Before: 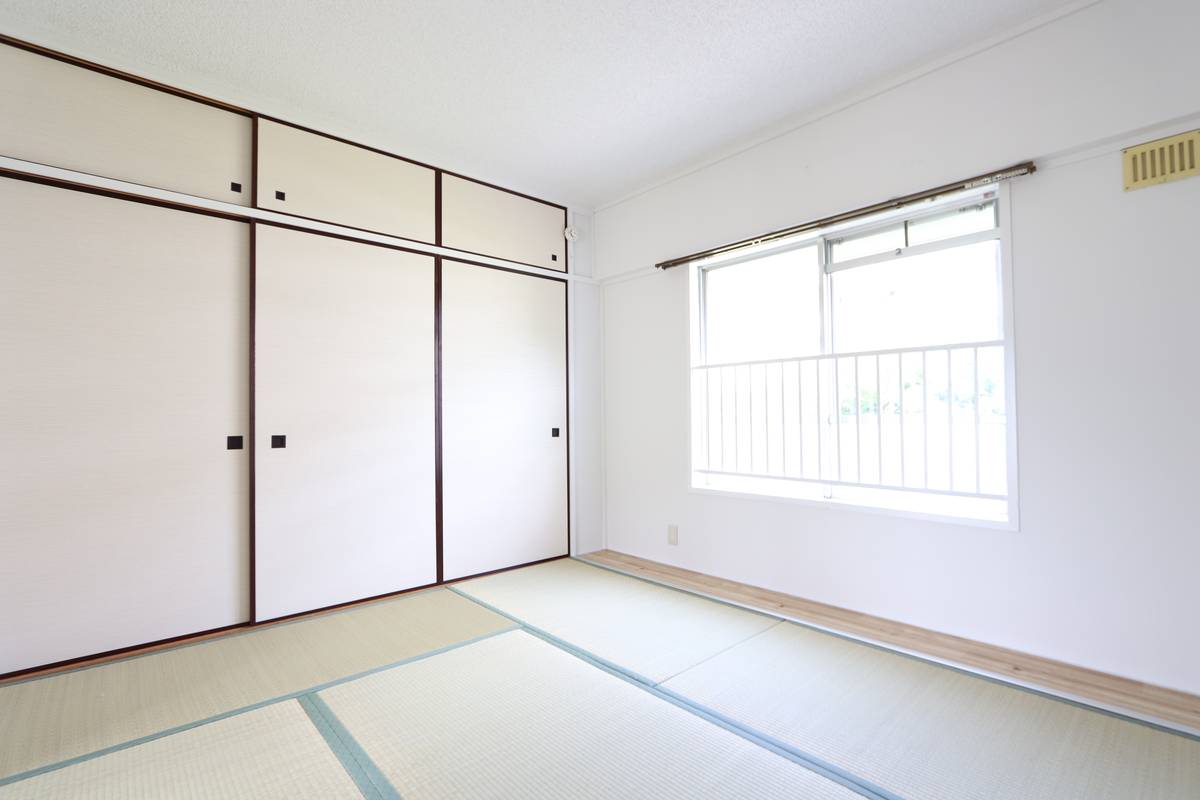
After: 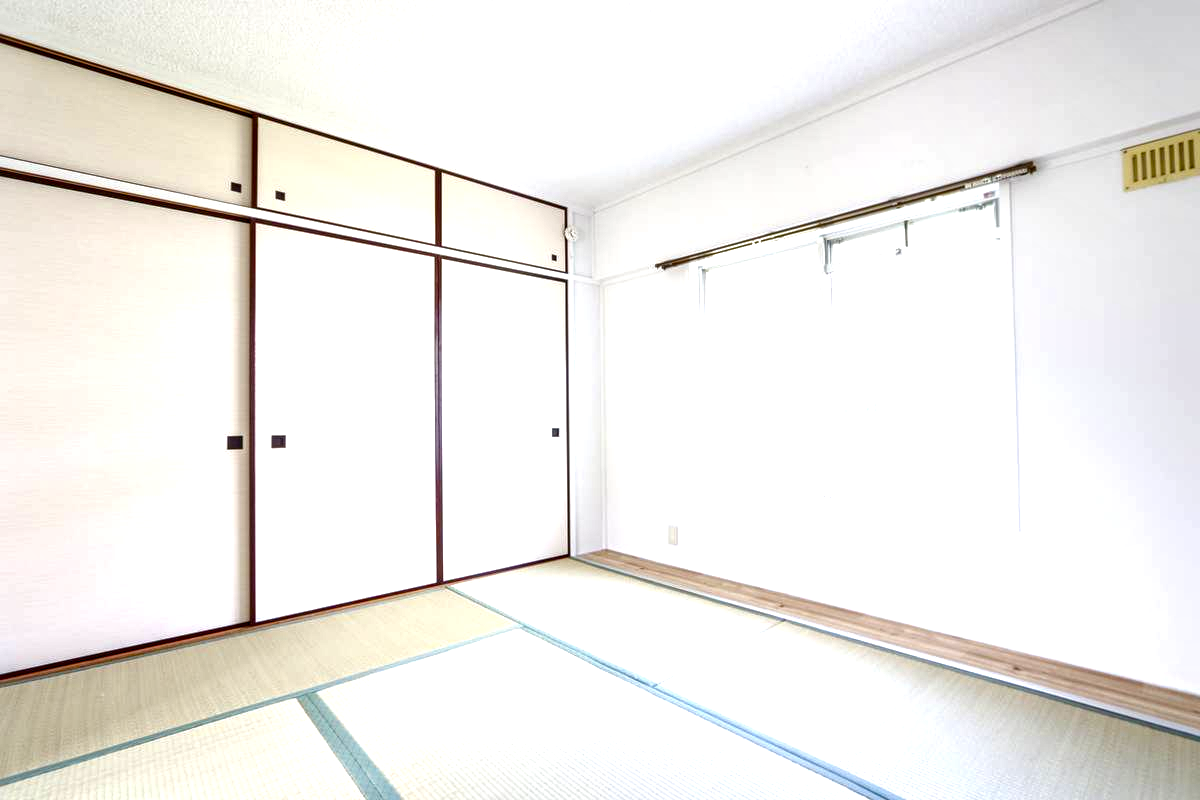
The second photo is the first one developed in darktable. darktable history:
color balance rgb: linear chroma grading › shadows -2.2%, linear chroma grading › highlights -15%, linear chroma grading › global chroma -10%, linear chroma grading › mid-tones -10%, perceptual saturation grading › global saturation 45%, perceptual saturation grading › highlights -50%, perceptual saturation grading › shadows 30%, perceptual brilliance grading › global brilliance 18%, global vibrance 45%
local contrast: highlights 60%, shadows 60%, detail 160%
